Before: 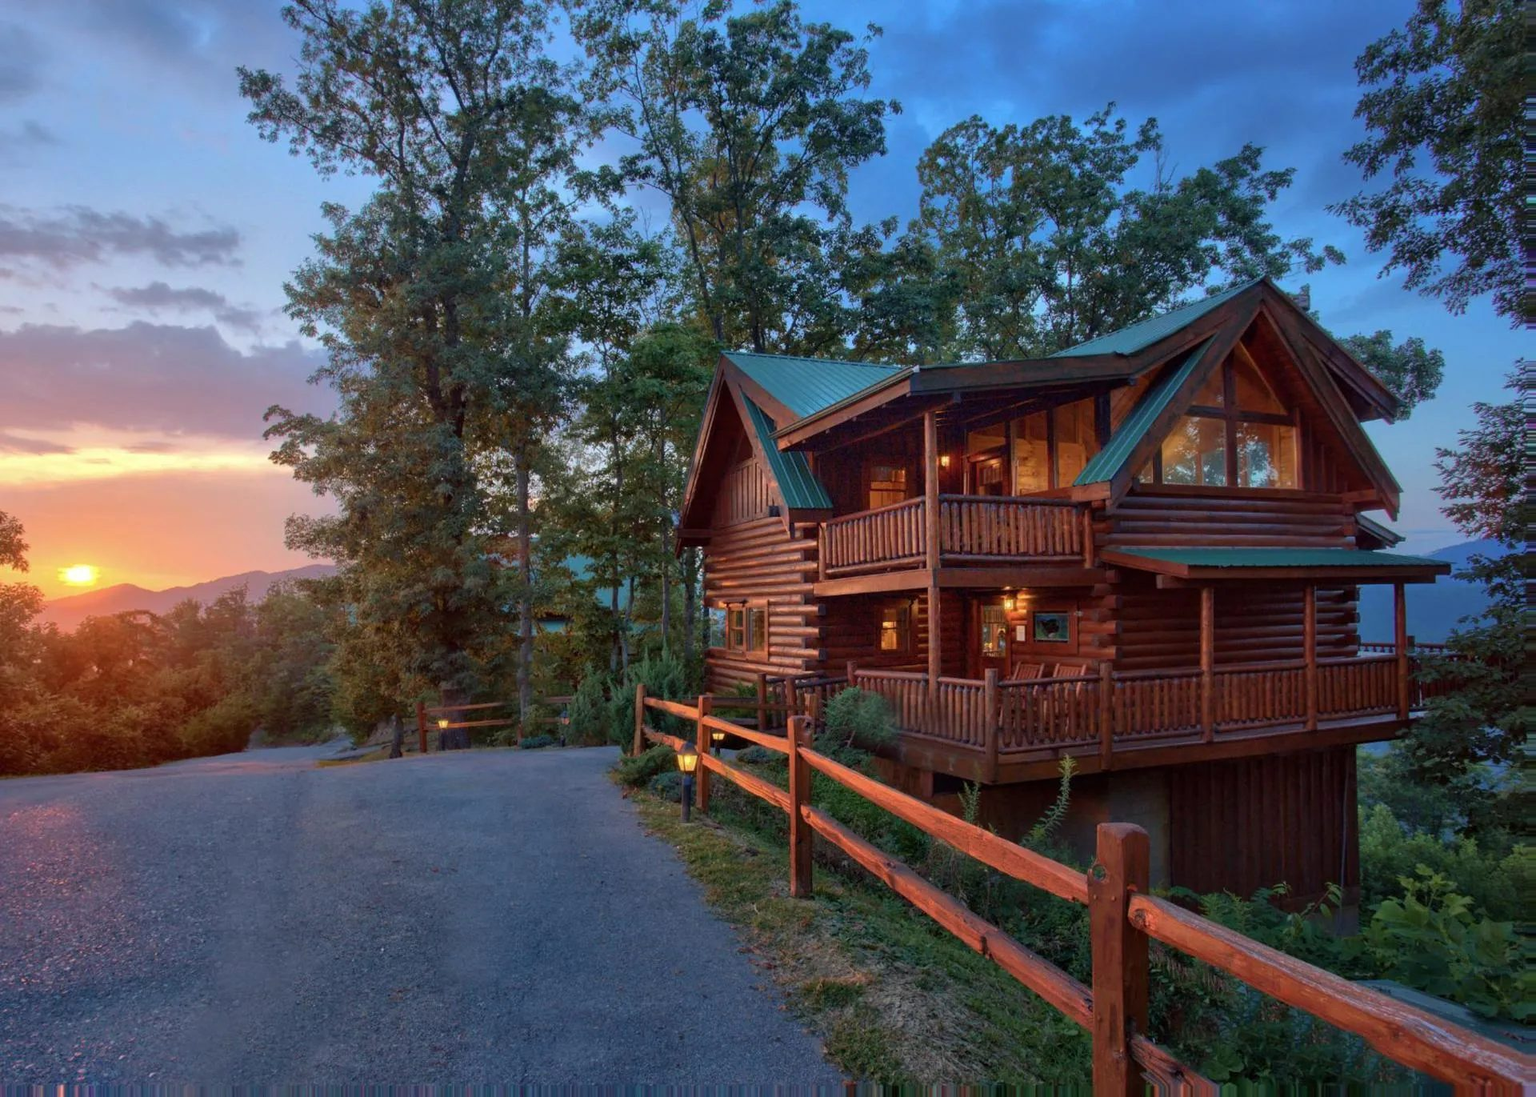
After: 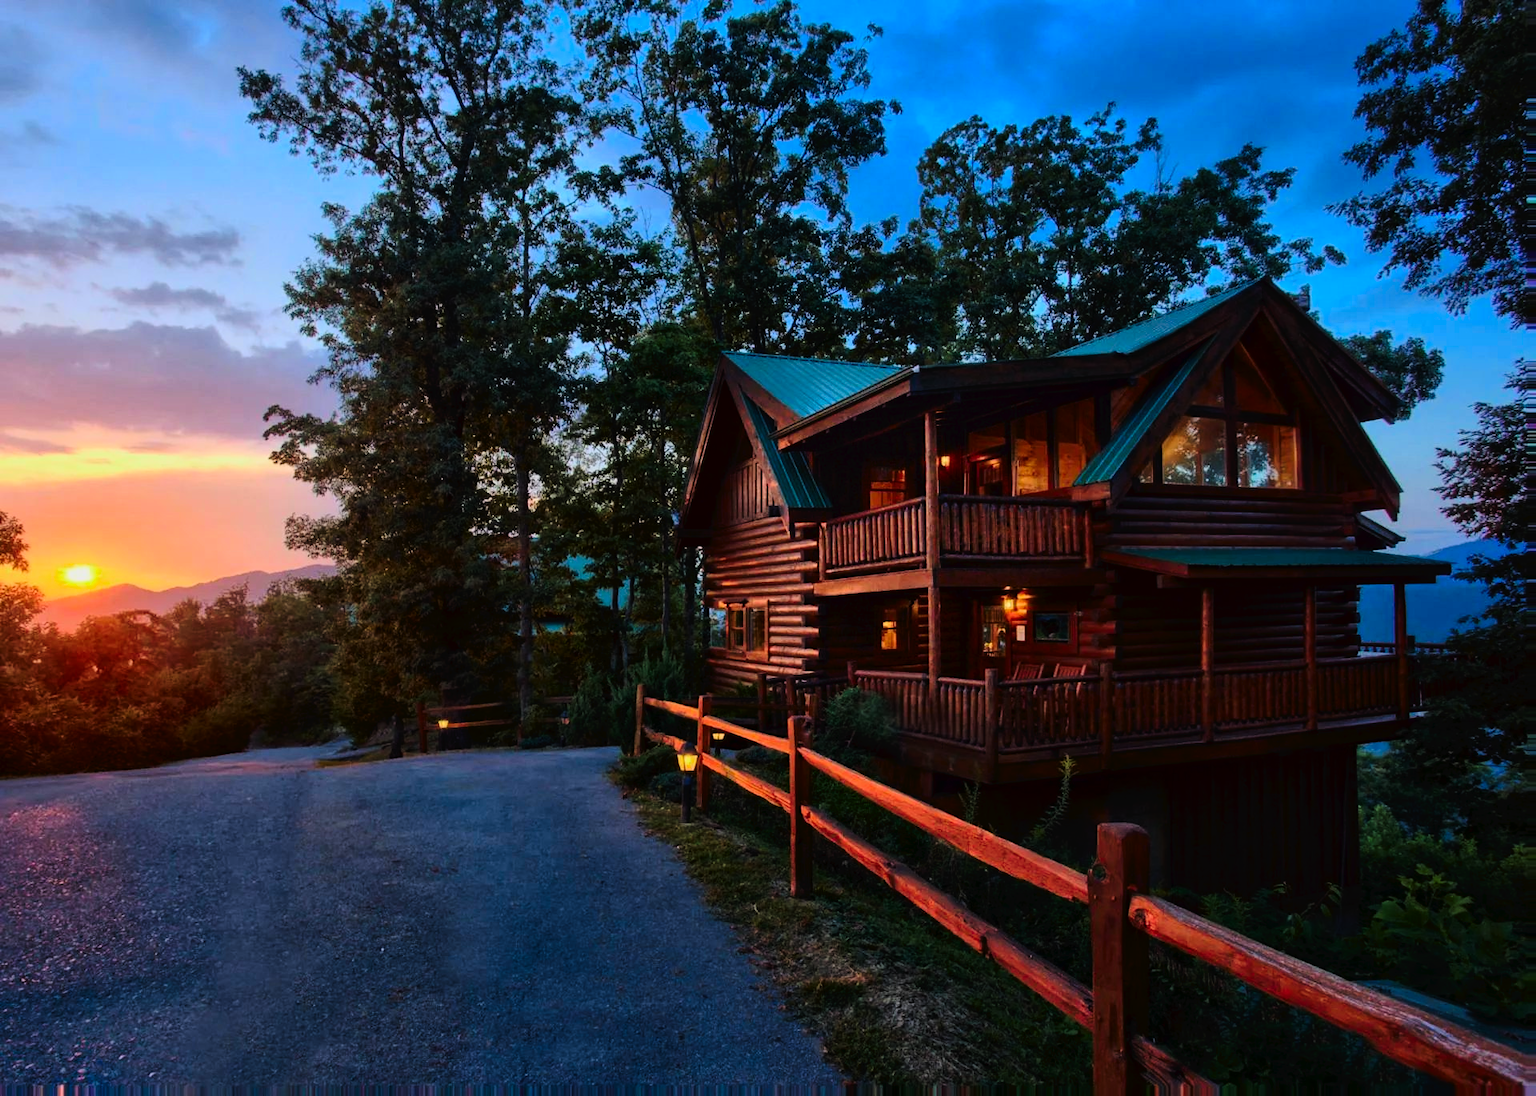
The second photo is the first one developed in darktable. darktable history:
contrast brightness saturation: contrast 0.18, saturation 0.3
filmic rgb: hardness 4.17, contrast 1.364, color science v6 (2022)
tone curve: curves: ch0 [(0, 0) (0.003, 0.019) (0.011, 0.022) (0.025, 0.027) (0.044, 0.037) (0.069, 0.049) (0.1, 0.066) (0.136, 0.091) (0.177, 0.125) (0.224, 0.159) (0.277, 0.206) (0.335, 0.266) (0.399, 0.332) (0.468, 0.411) (0.543, 0.492) (0.623, 0.577) (0.709, 0.668) (0.801, 0.767) (0.898, 0.869) (1, 1)], preserve colors none
